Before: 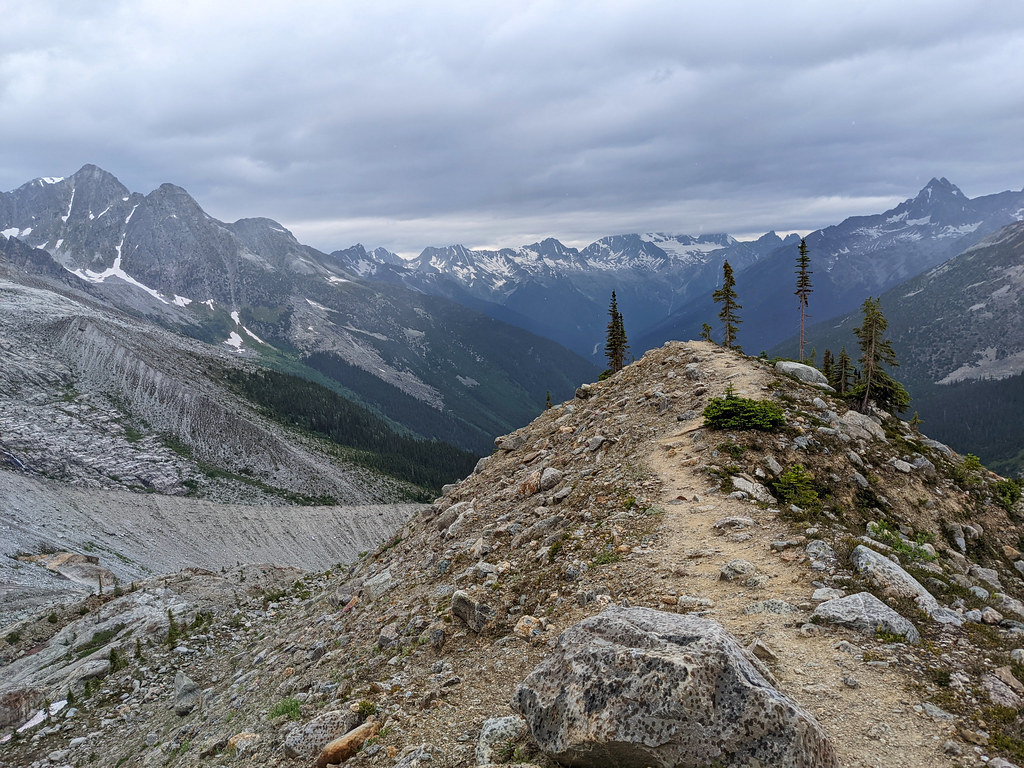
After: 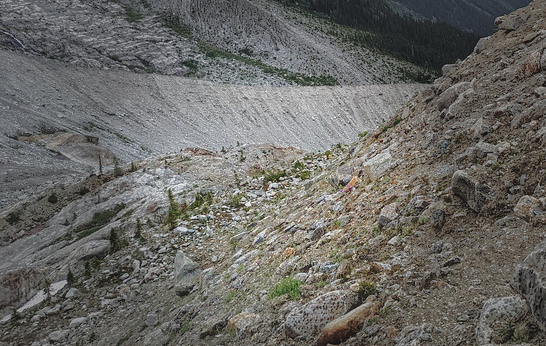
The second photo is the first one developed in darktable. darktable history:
exposure: black level correction -0.014, exposure -0.193 EV, compensate highlight preservation false
shadows and highlights: shadows 38.43, highlights -74.54
crop and rotate: top 54.778%, right 46.61%, bottom 0.159%
base curve: curves: ch0 [(0, 0) (0.007, 0.004) (0.027, 0.03) (0.046, 0.07) (0.207, 0.54) (0.442, 0.872) (0.673, 0.972) (1, 1)], preserve colors none
vignetting: fall-off start 31.28%, fall-off radius 34.64%, brightness -0.575
